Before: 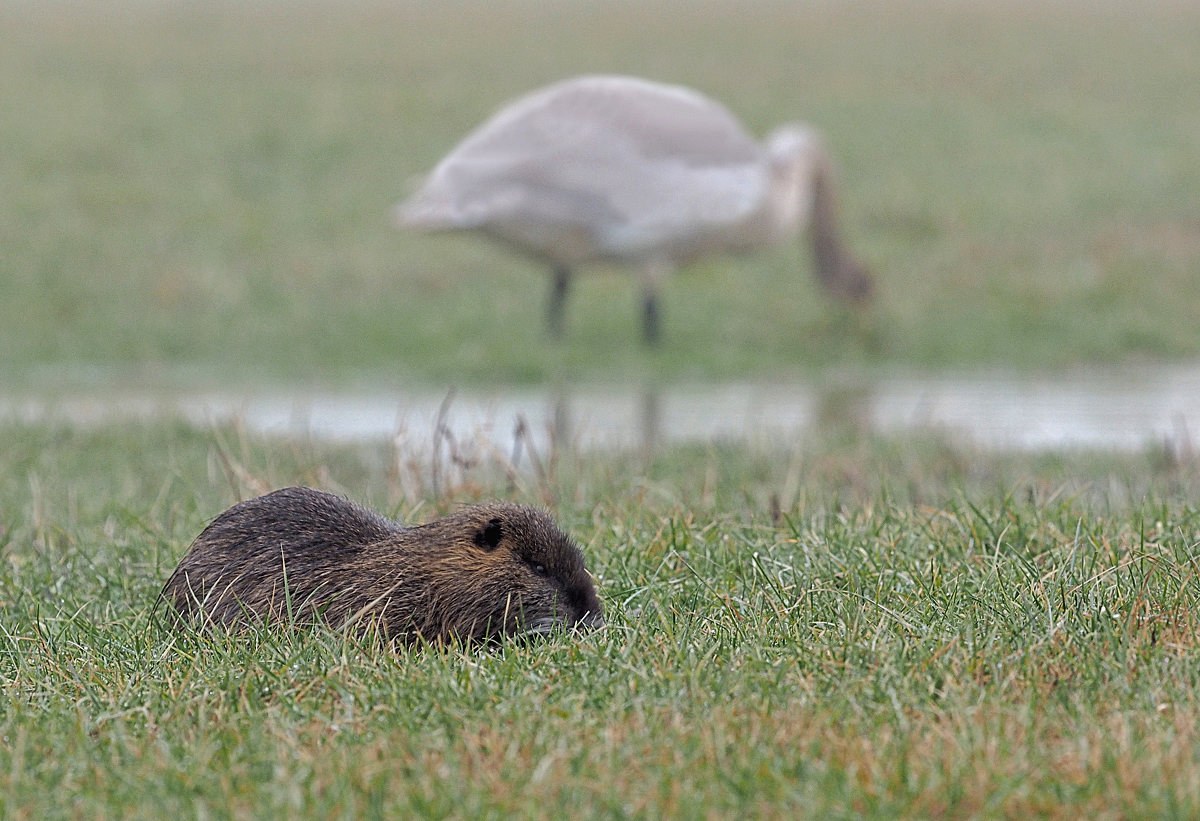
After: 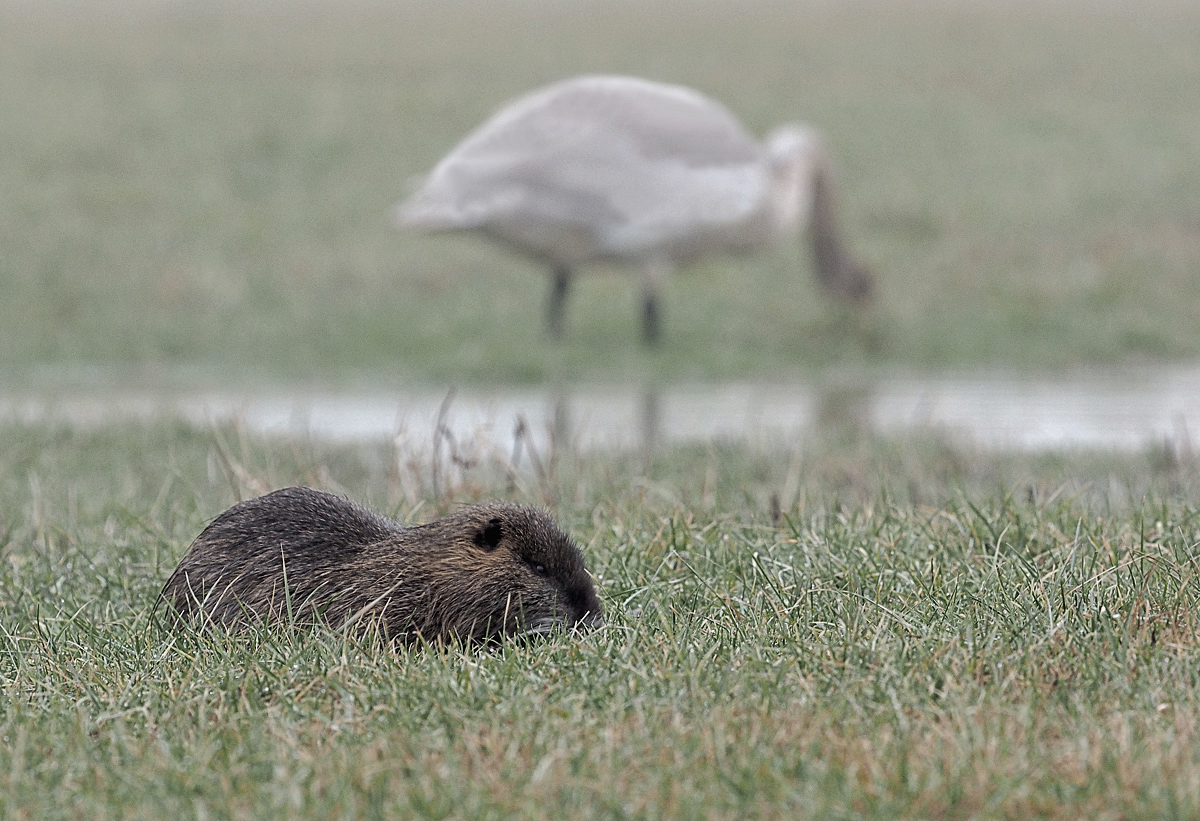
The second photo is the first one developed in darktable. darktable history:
contrast brightness saturation: contrast 0.096, saturation -0.358
